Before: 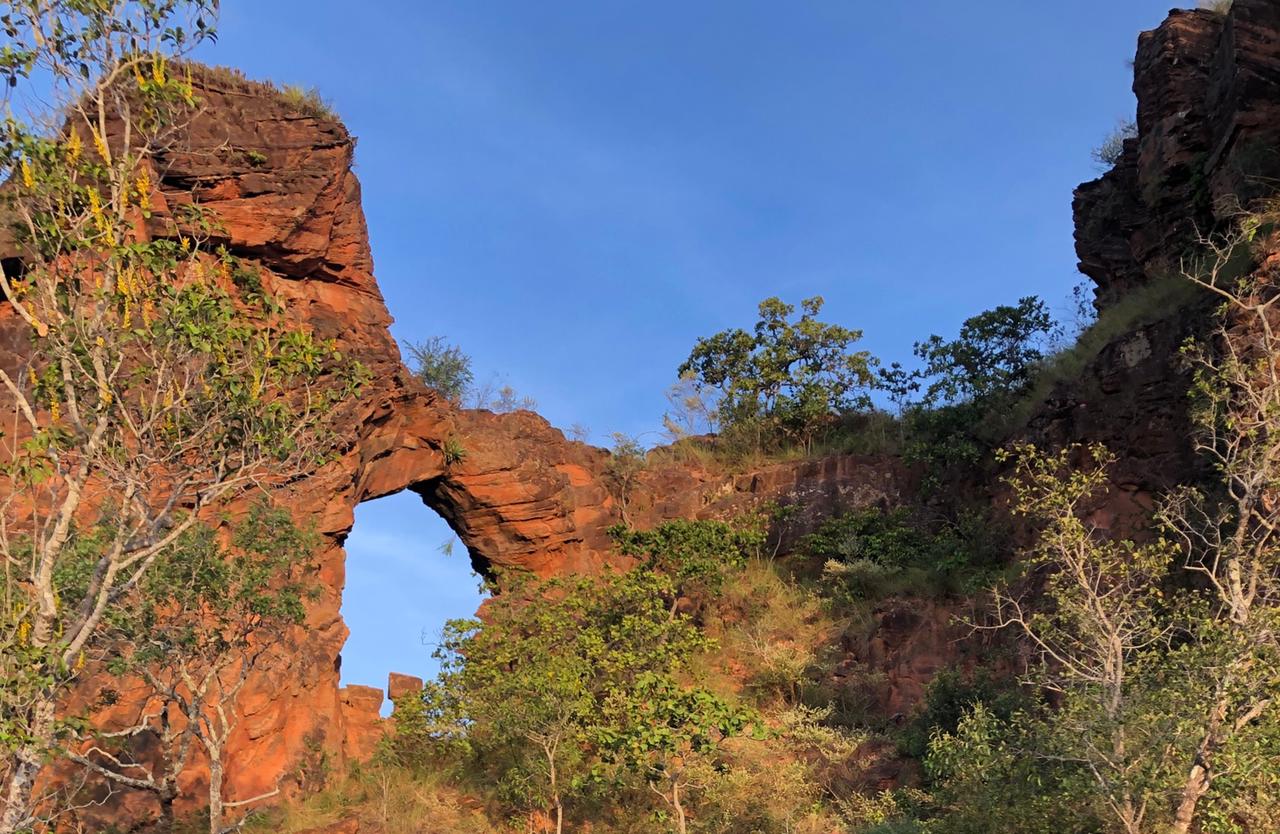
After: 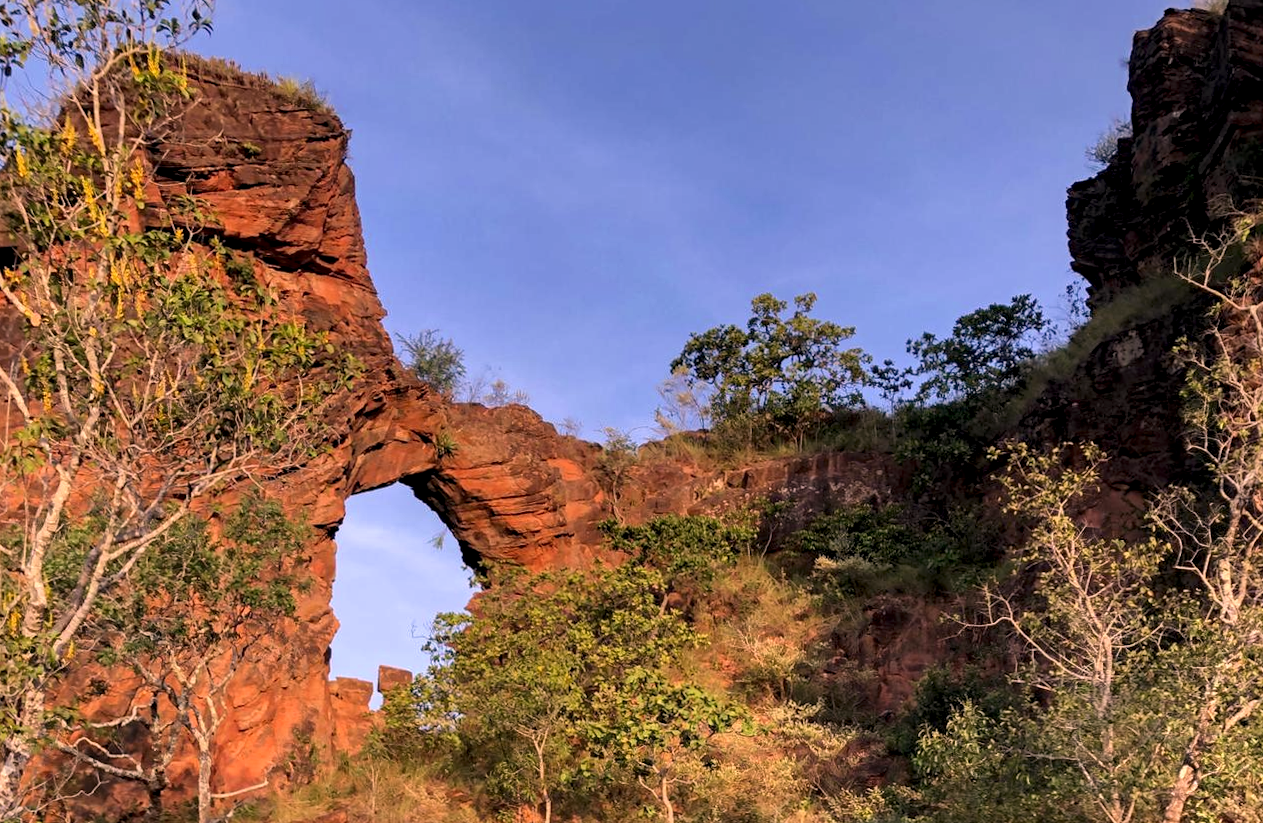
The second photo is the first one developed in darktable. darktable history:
color correction: highlights a* 12.23, highlights b* 5.41
local contrast: detail 135%, midtone range 0.75
crop and rotate: angle -0.5°
